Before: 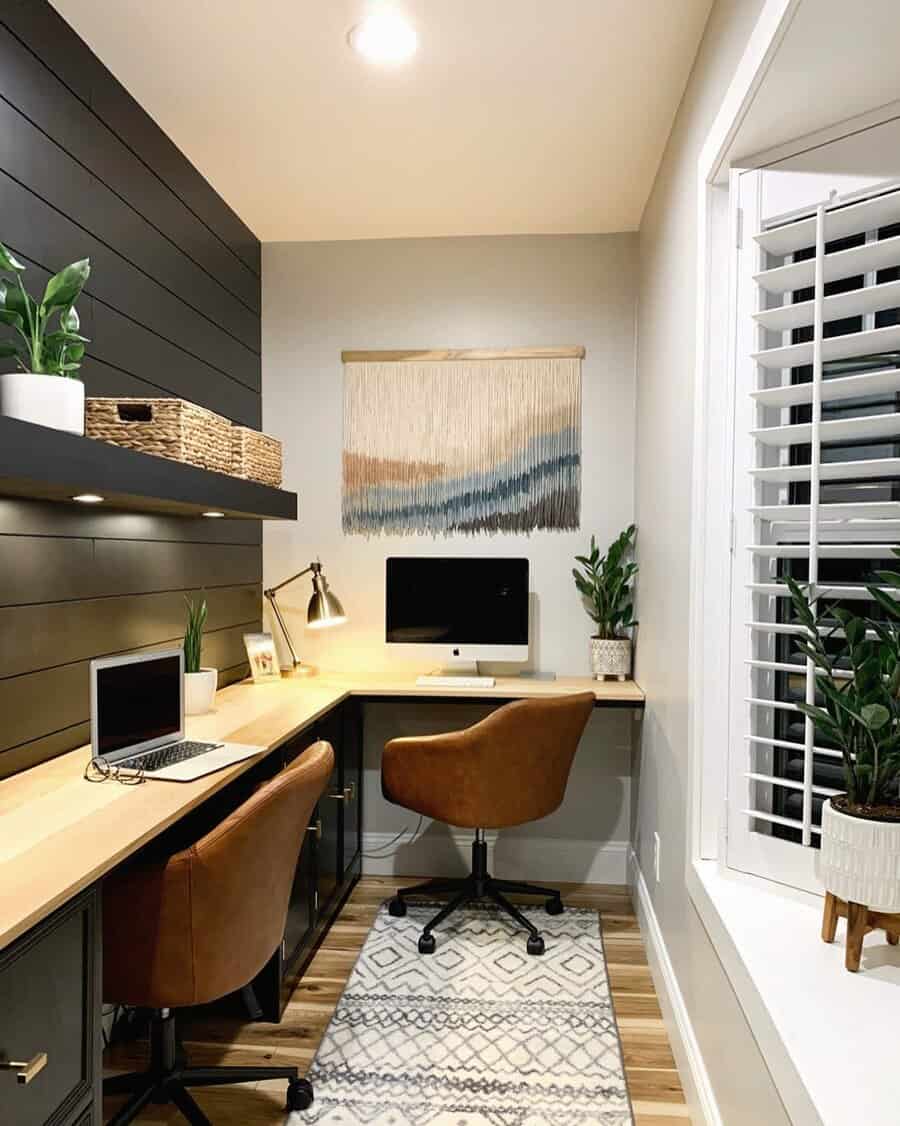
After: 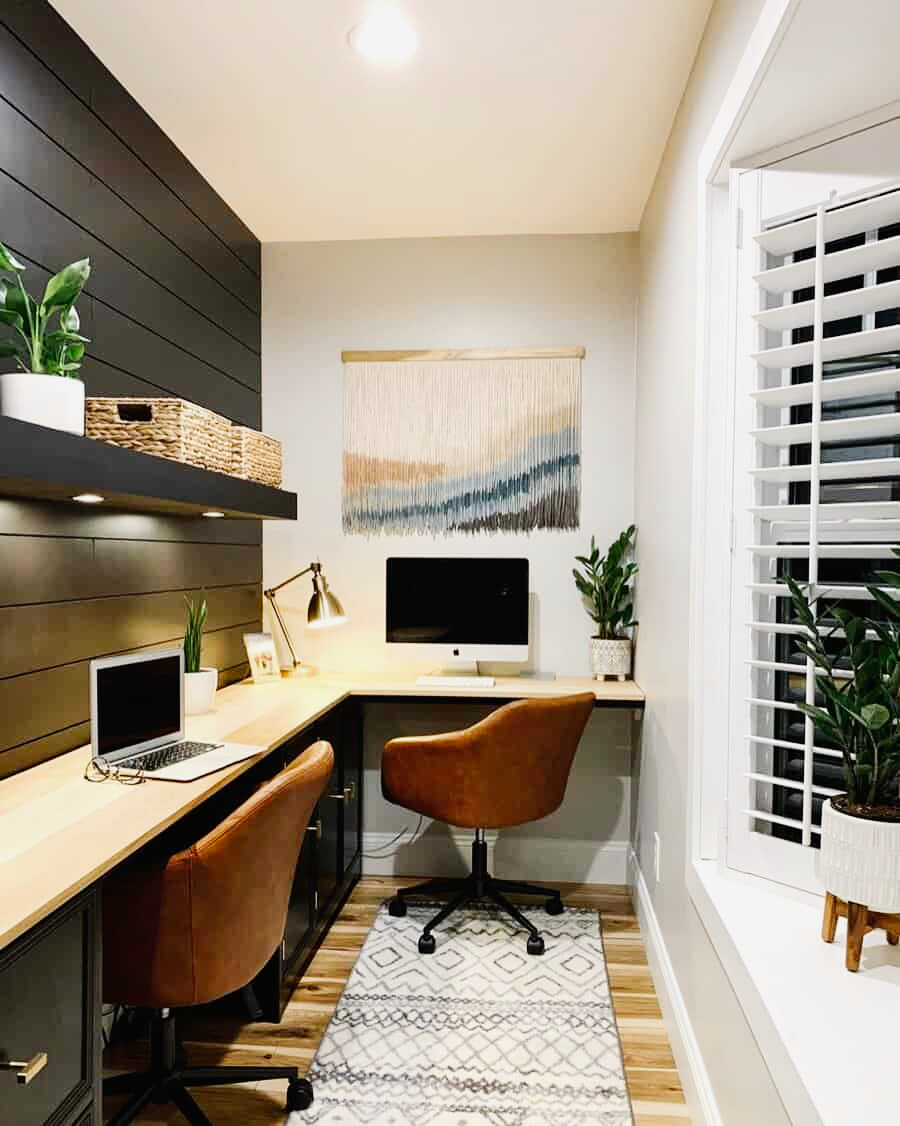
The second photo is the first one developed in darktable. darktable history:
tone curve: curves: ch0 [(0, 0.003) (0.113, 0.081) (0.207, 0.184) (0.515, 0.612) (0.712, 0.793) (0.984, 0.961)]; ch1 [(0, 0) (0.172, 0.123) (0.317, 0.272) (0.414, 0.382) (0.476, 0.479) (0.505, 0.498) (0.534, 0.534) (0.621, 0.65) (0.709, 0.764) (1, 1)]; ch2 [(0, 0) (0.411, 0.424) (0.505, 0.505) (0.521, 0.524) (0.537, 0.57) (0.65, 0.699) (1, 1)], preserve colors none
